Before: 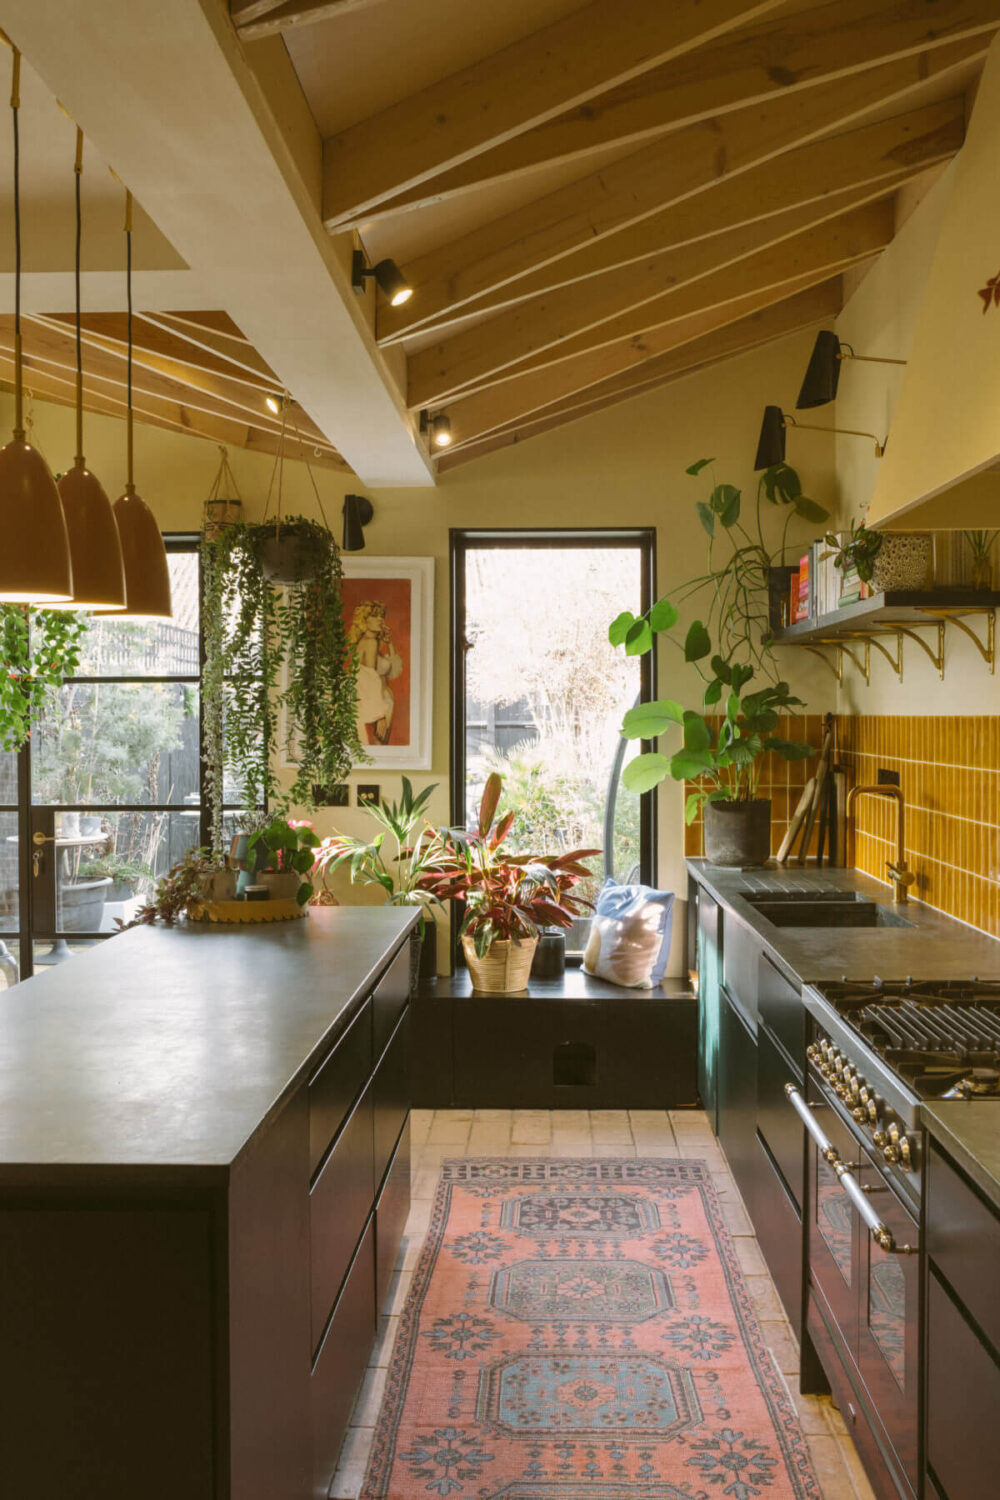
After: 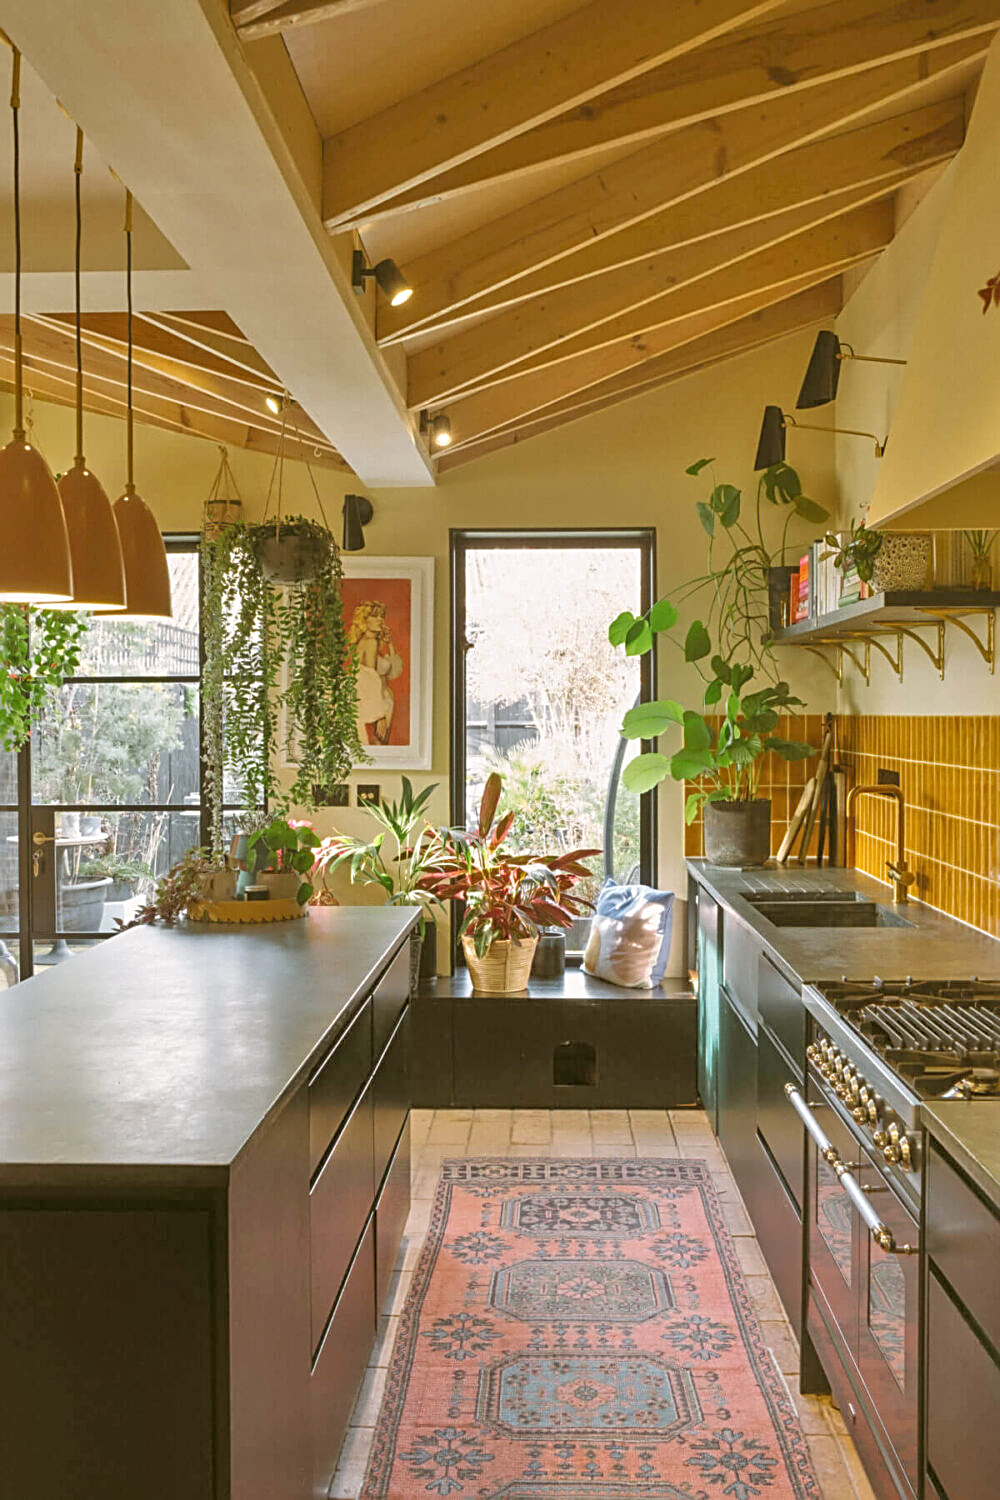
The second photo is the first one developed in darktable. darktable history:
tone equalizer: -7 EV 0.159 EV, -6 EV 0.578 EV, -5 EV 1.13 EV, -4 EV 1.3 EV, -3 EV 1.13 EV, -2 EV 0.6 EV, -1 EV 0.165 EV
sharpen: radius 2.552, amount 0.648
